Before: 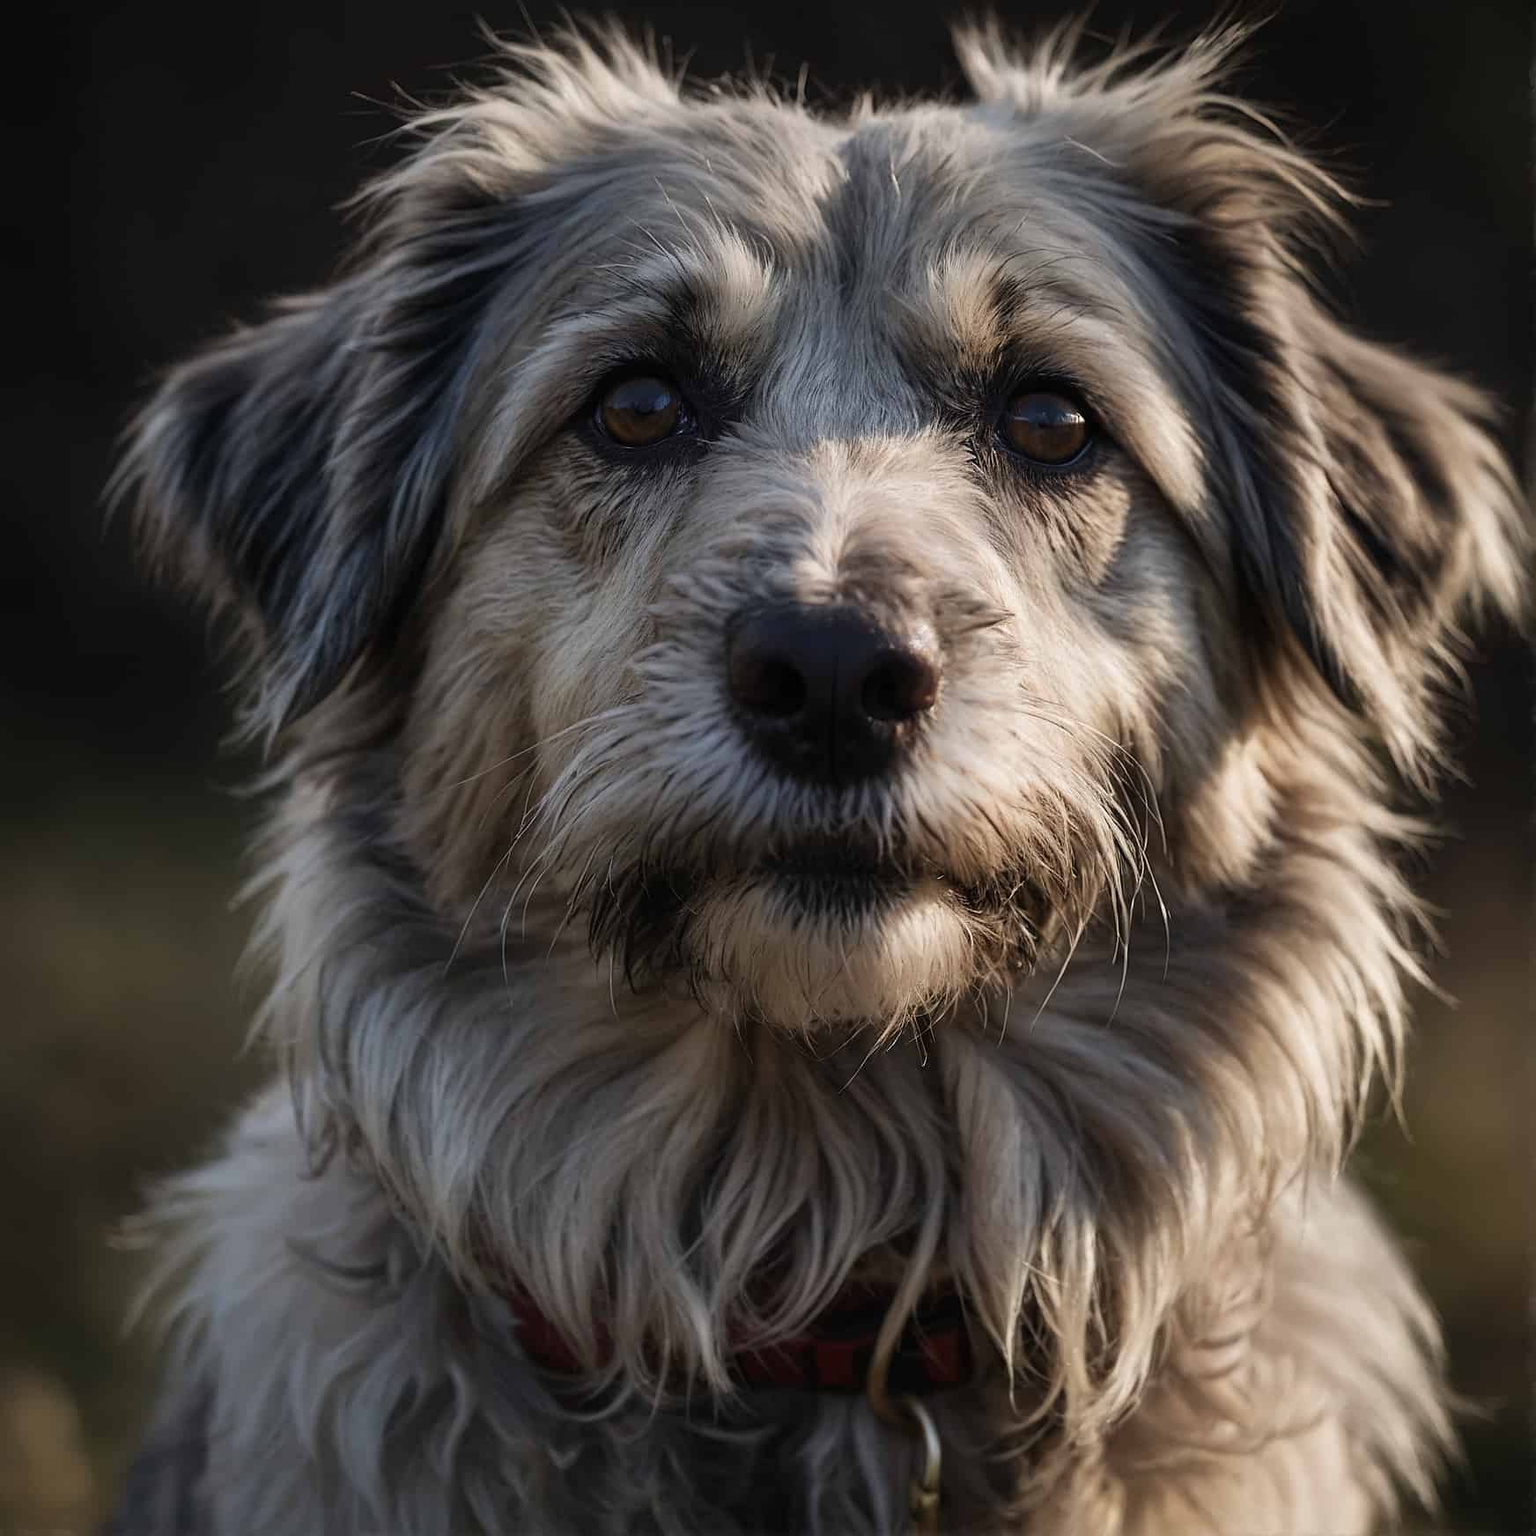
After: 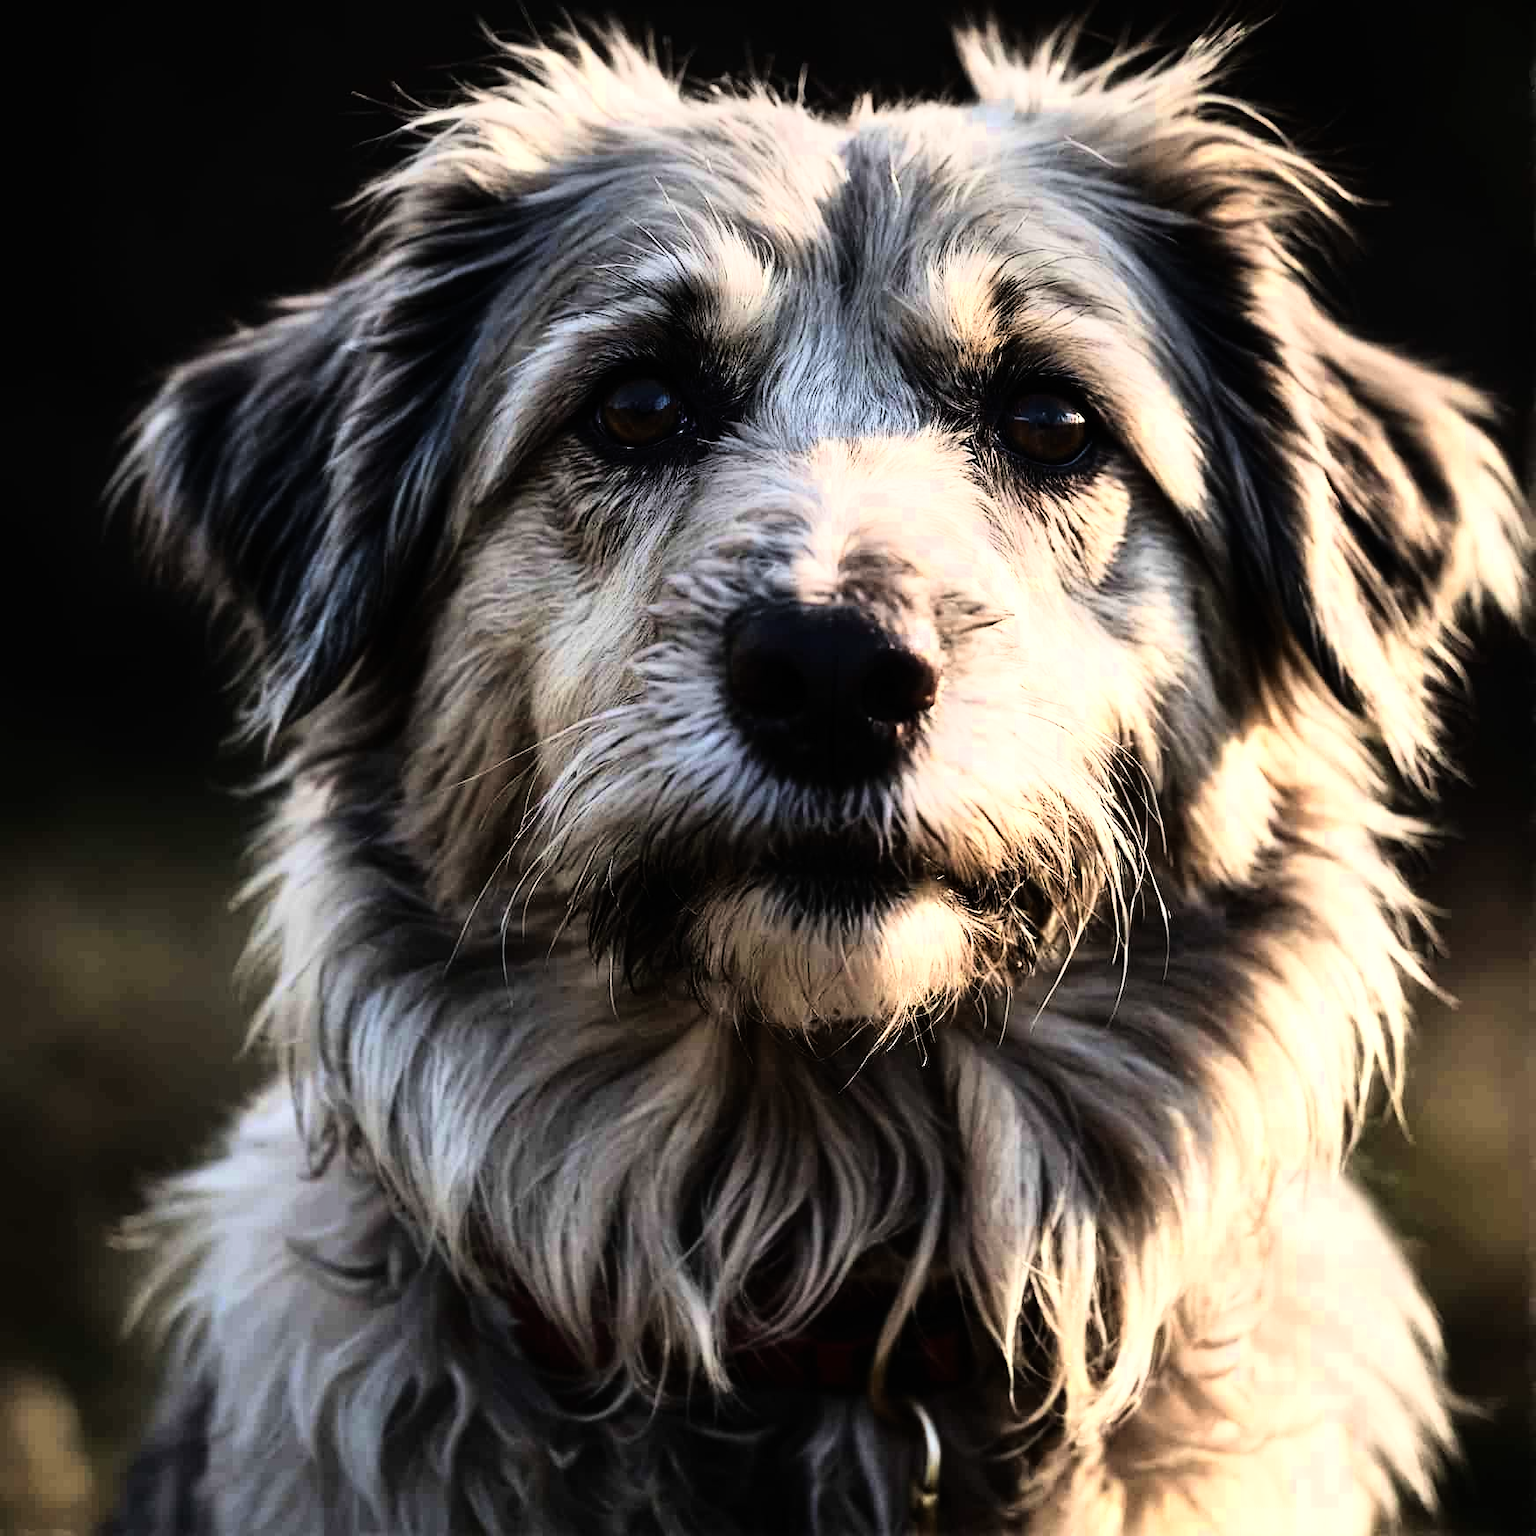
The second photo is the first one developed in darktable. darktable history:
exposure: black level correction 0, compensate exposure bias true, compensate highlight preservation false
tone equalizer: on, module defaults
rgb curve: curves: ch0 [(0, 0) (0.21, 0.15) (0.24, 0.21) (0.5, 0.75) (0.75, 0.96) (0.89, 0.99) (1, 1)]; ch1 [(0, 0.02) (0.21, 0.13) (0.25, 0.2) (0.5, 0.67) (0.75, 0.9) (0.89, 0.97) (1, 1)]; ch2 [(0, 0.02) (0.21, 0.13) (0.25, 0.2) (0.5, 0.67) (0.75, 0.9) (0.89, 0.97) (1, 1)], compensate middle gray true
color zones: curves: ch0 [(0.004, 0.305) (0.261, 0.623) (0.389, 0.399) (0.708, 0.571) (0.947, 0.34)]; ch1 [(0.025, 0.645) (0.229, 0.584) (0.326, 0.551) (0.484, 0.262) (0.757, 0.643)]
